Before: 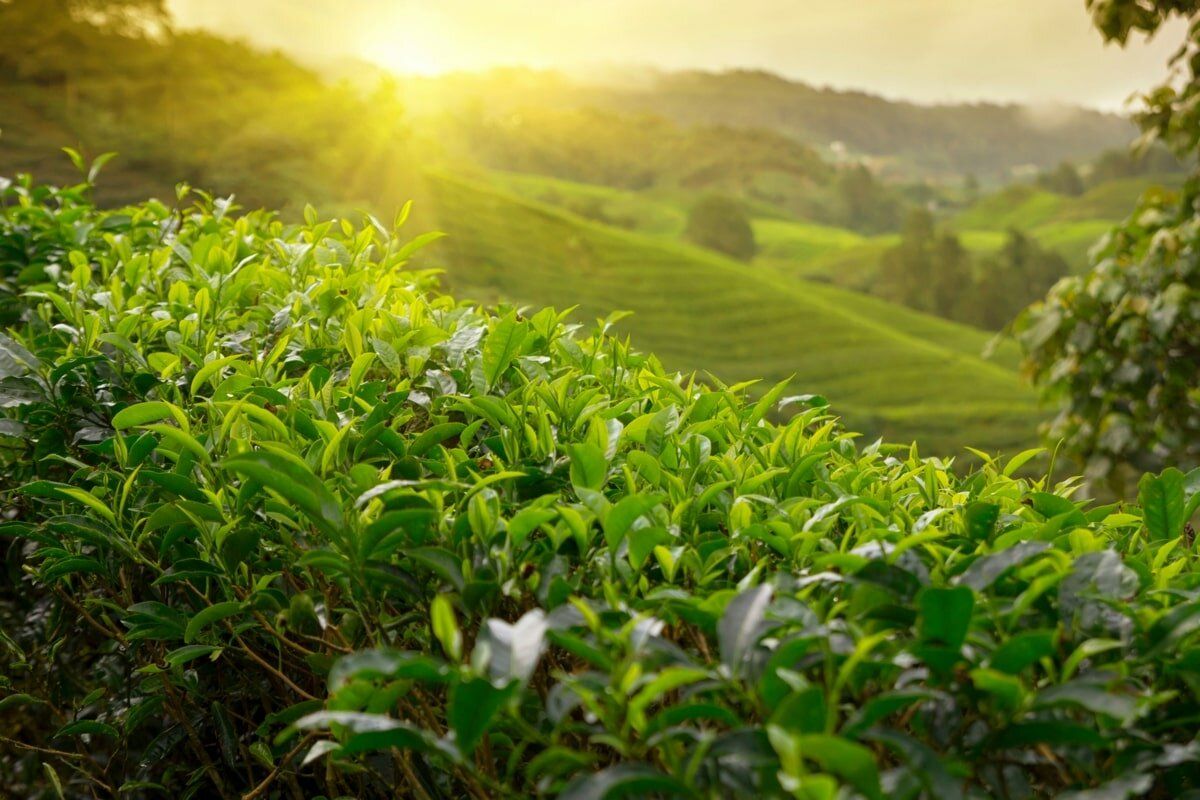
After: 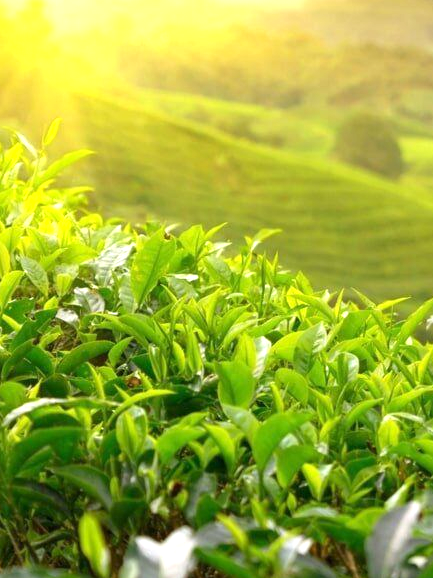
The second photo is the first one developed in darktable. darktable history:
crop and rotate: left 29.406%, top 10.345%, right 34.497%, bottom 17.306%
exposure: exposure 0.758 EV, compensate exposure bias true, compensate highlight preservation false
